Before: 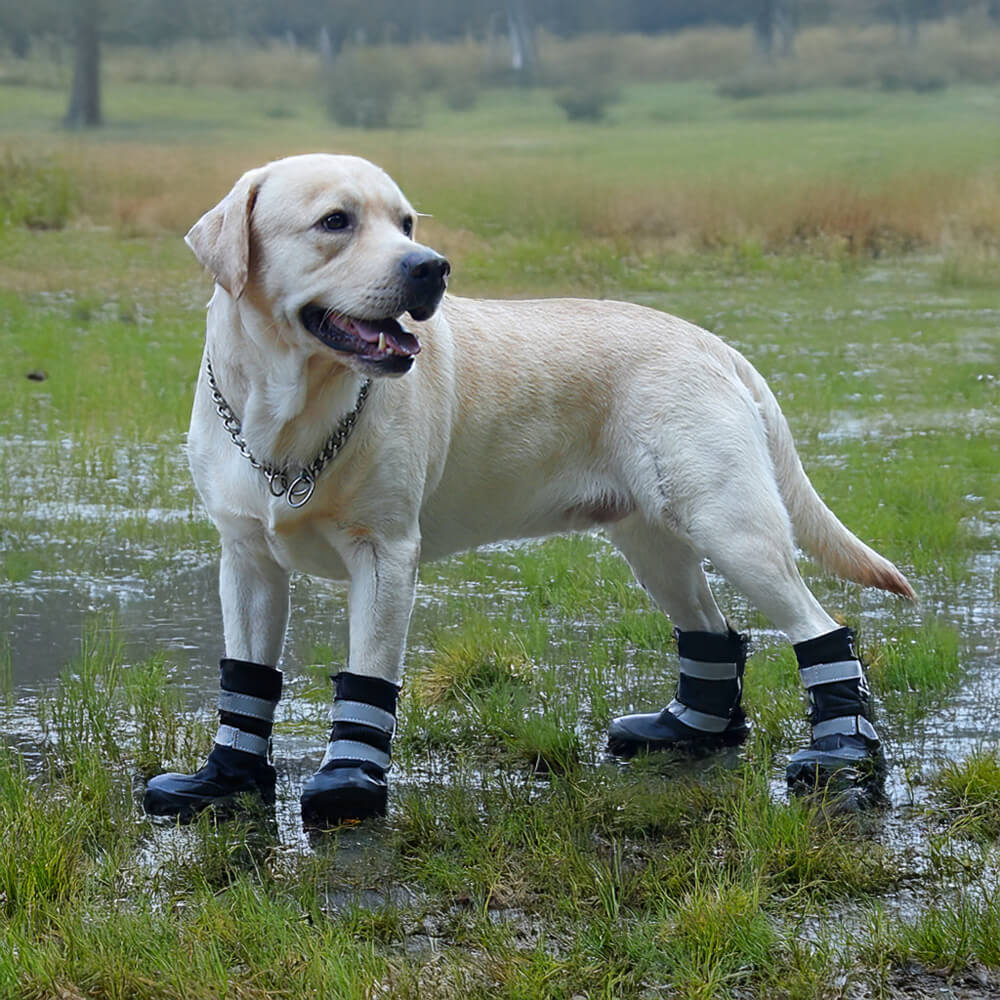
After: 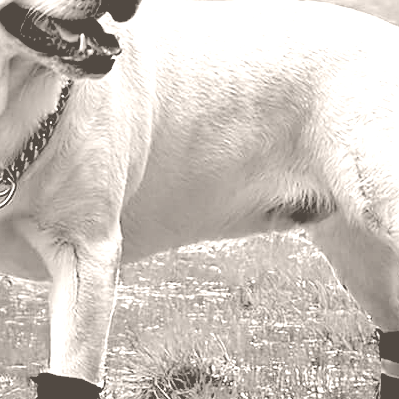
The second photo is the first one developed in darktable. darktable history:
exposure: compensate highlight preservation false
sharpen: amount 0.2
colorize: hue 34.49°, saturation 35.33%, source mix 100%, lightness 55%, version 1
crop: left 30%, top 30%, right 30%, bottom 30%
rgb levels: levels [[0.034, 0.472, 0.904], [0, 0.5, 1], [0, 0.5, 1]]
